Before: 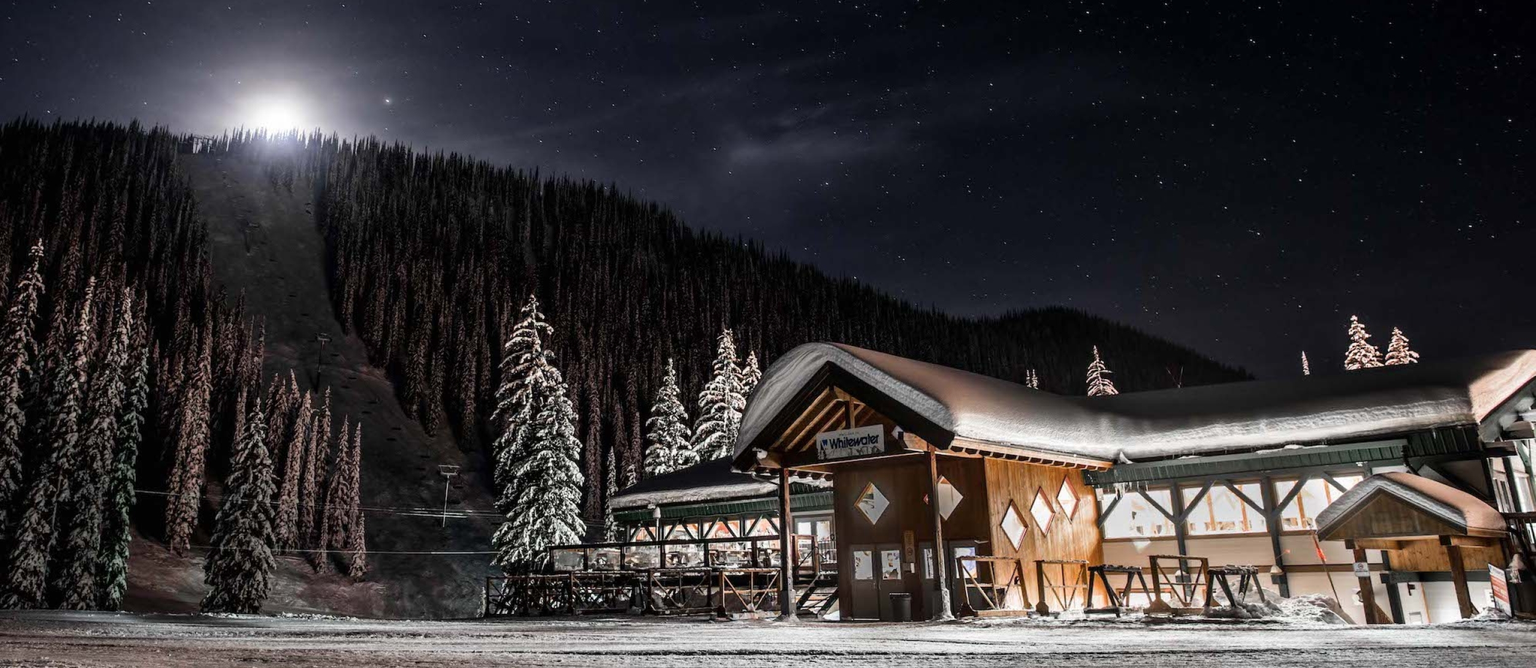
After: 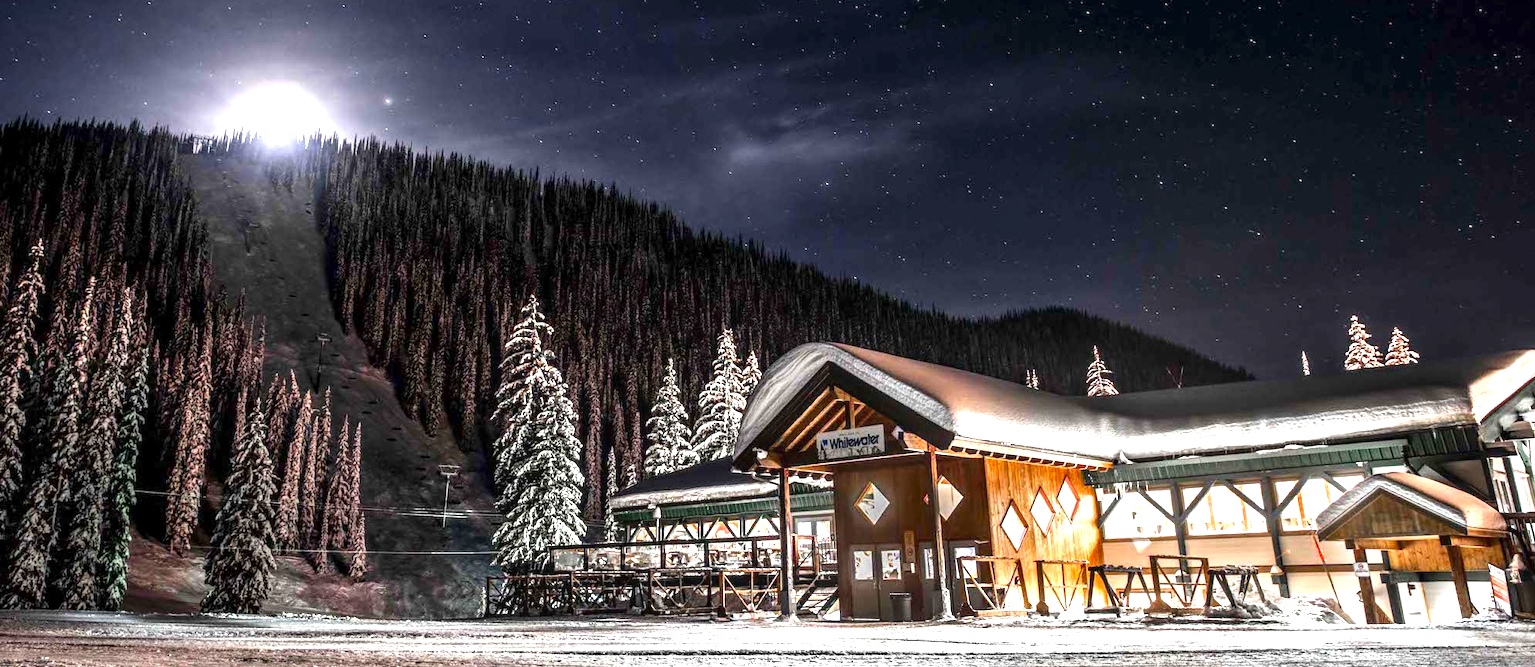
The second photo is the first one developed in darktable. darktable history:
exposure: black level correction 0, exposure 1.2 EV, compensate exposure bias true, compensate highlight preservation false
local contrast: detail 130%
contrast brightness saturation: brightness -0.02, saturation 0.35
